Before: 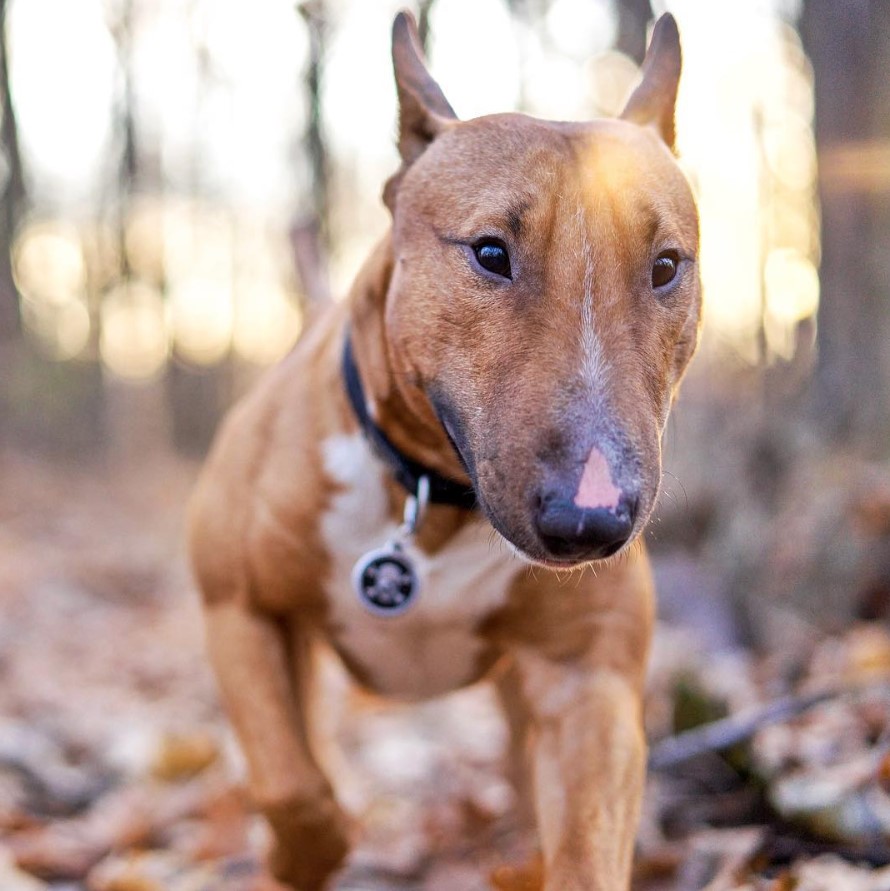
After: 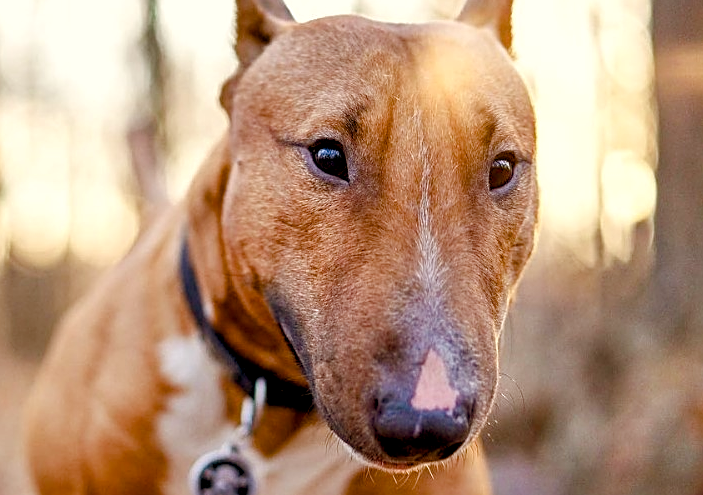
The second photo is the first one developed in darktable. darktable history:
crop: left 18.387%, top 11.07%, right 2.569%, bottom 32.861%
sharpen: amount 0.499
color balance rgb: shadows lift › chroma 0.914%, shadows lift › hue 114.17°, power › chroma 2.505%, power › hue 68.78°, white fulcrum 1.02 EV, perceptual saturation grading › global saturation 20%, perceptual saturation grading › highlights -50.069%, perceptual saturation grading › shadows 31.077%, global vibrance 14.518%
exposure: black level correction 0.005, exposure 0.015 EV, compensate exposure bias true, compensate highlight preservation false
